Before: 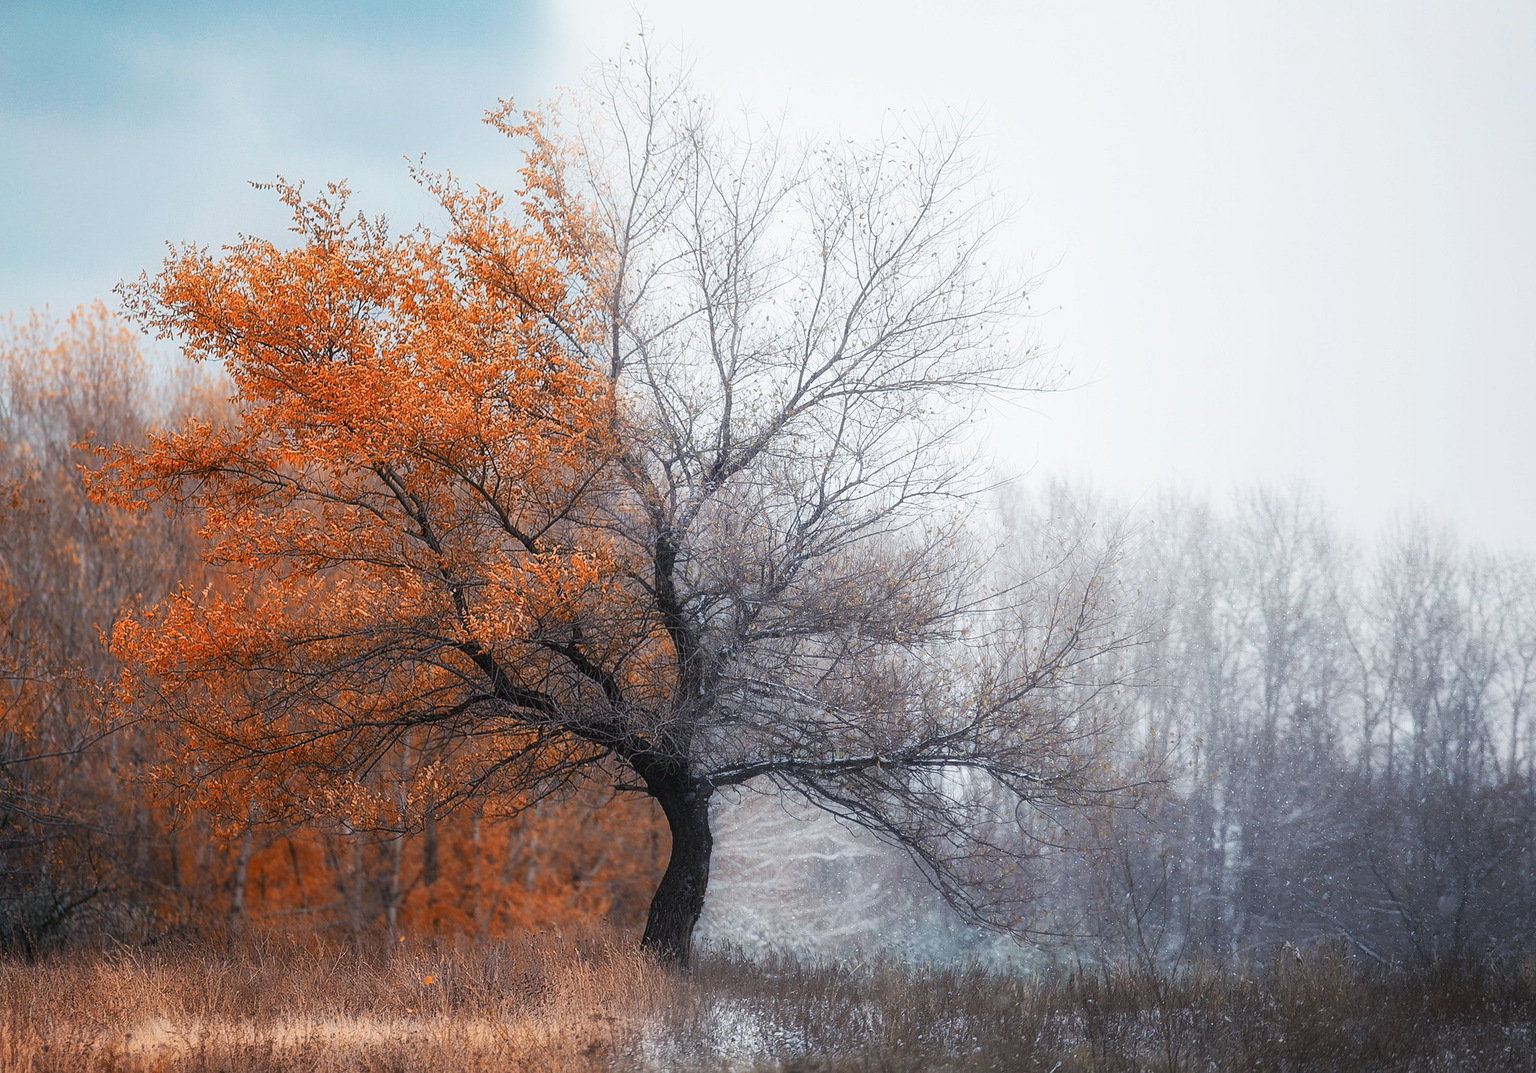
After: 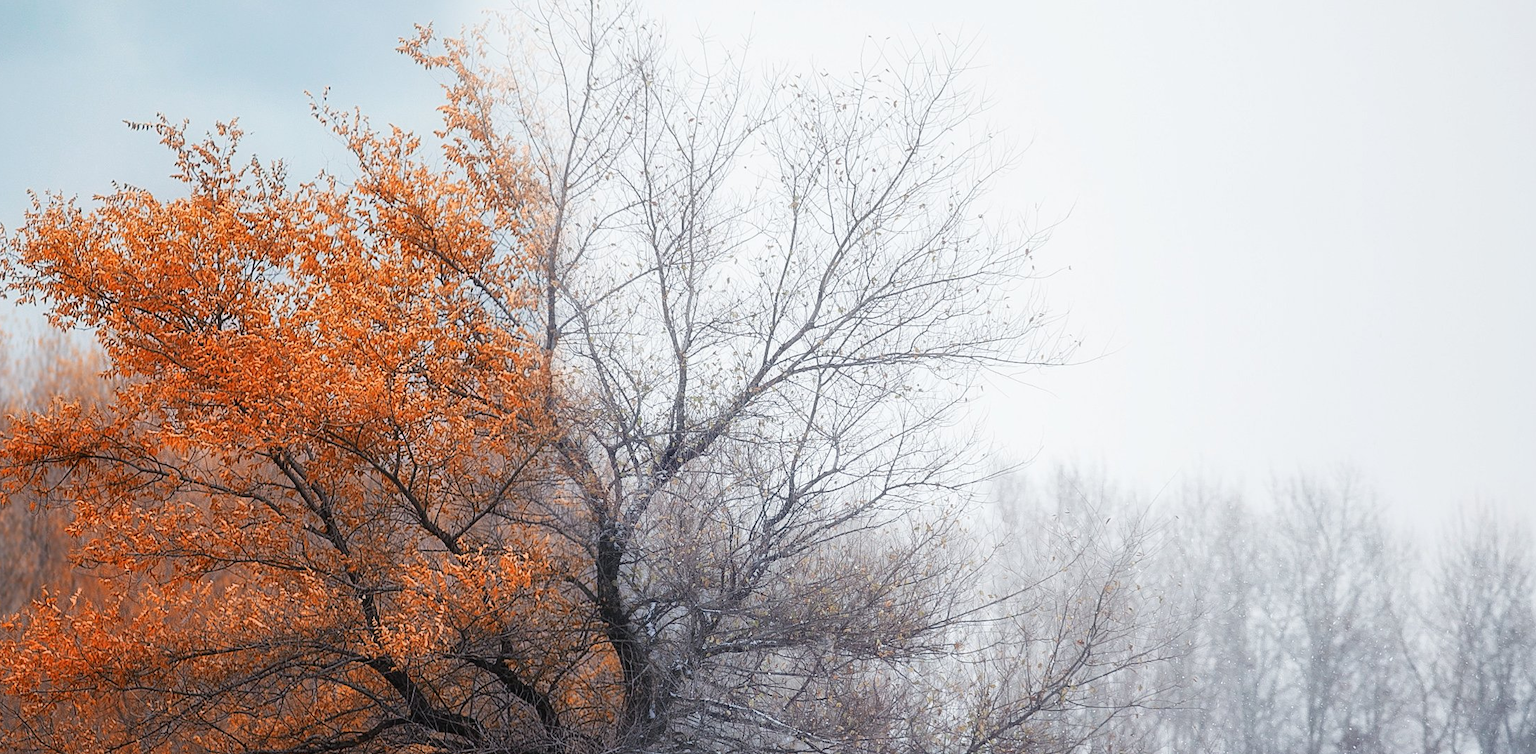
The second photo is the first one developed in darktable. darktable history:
crop and rotate: left 9.296%, top 7.273%, right 4.798%, bottom 32.322%
